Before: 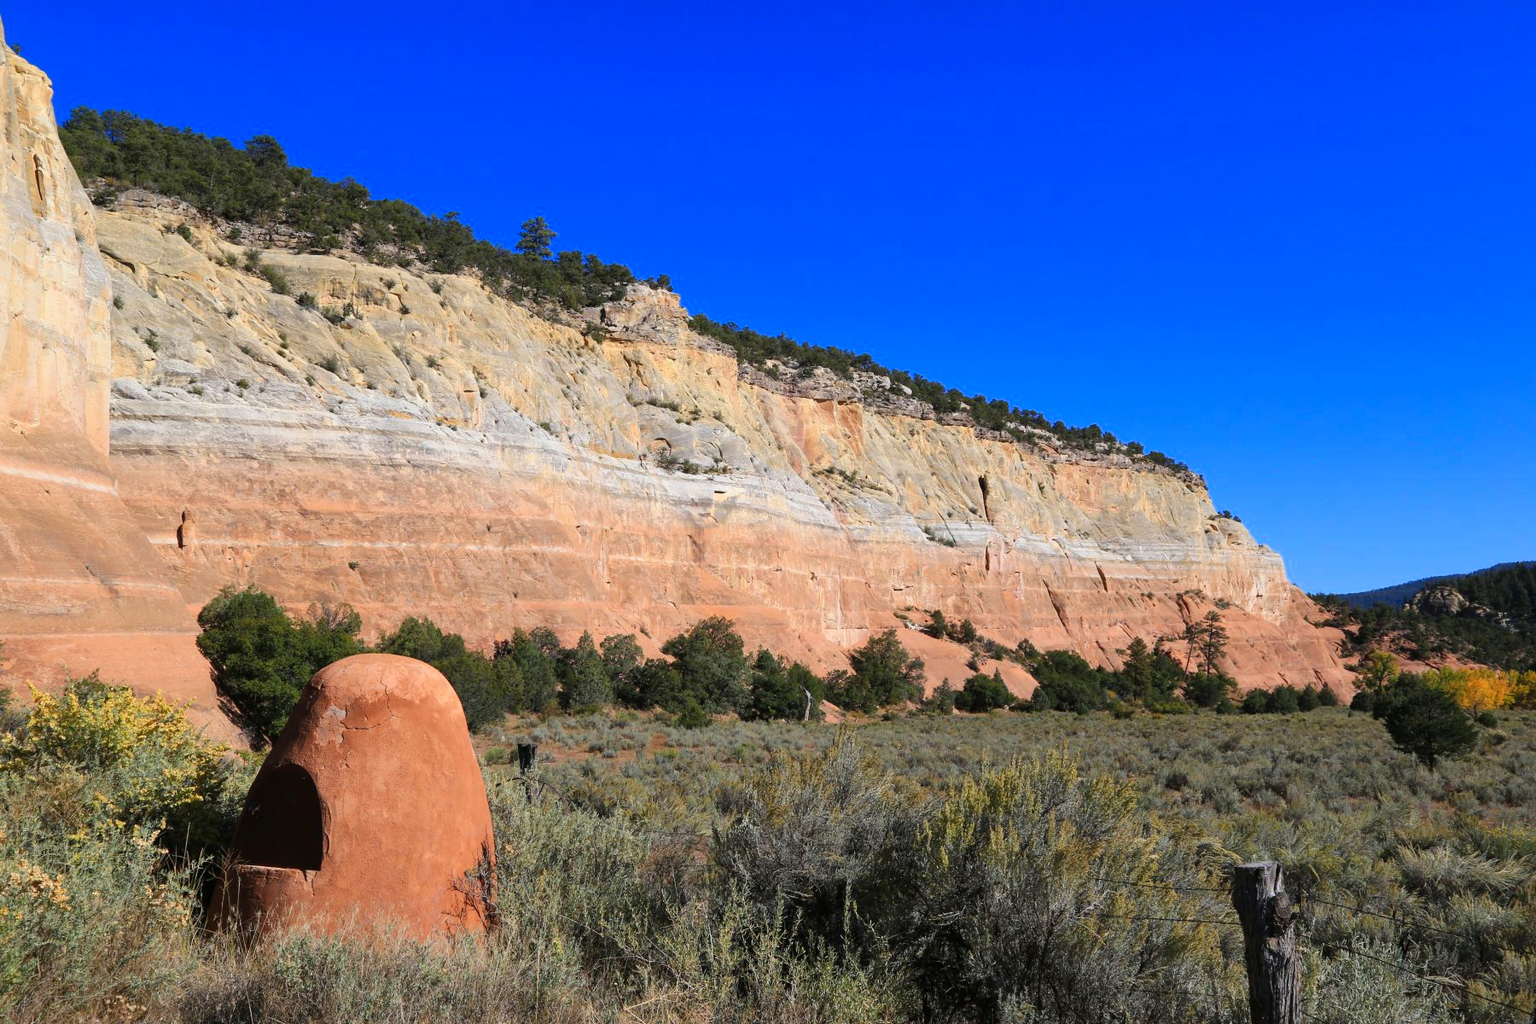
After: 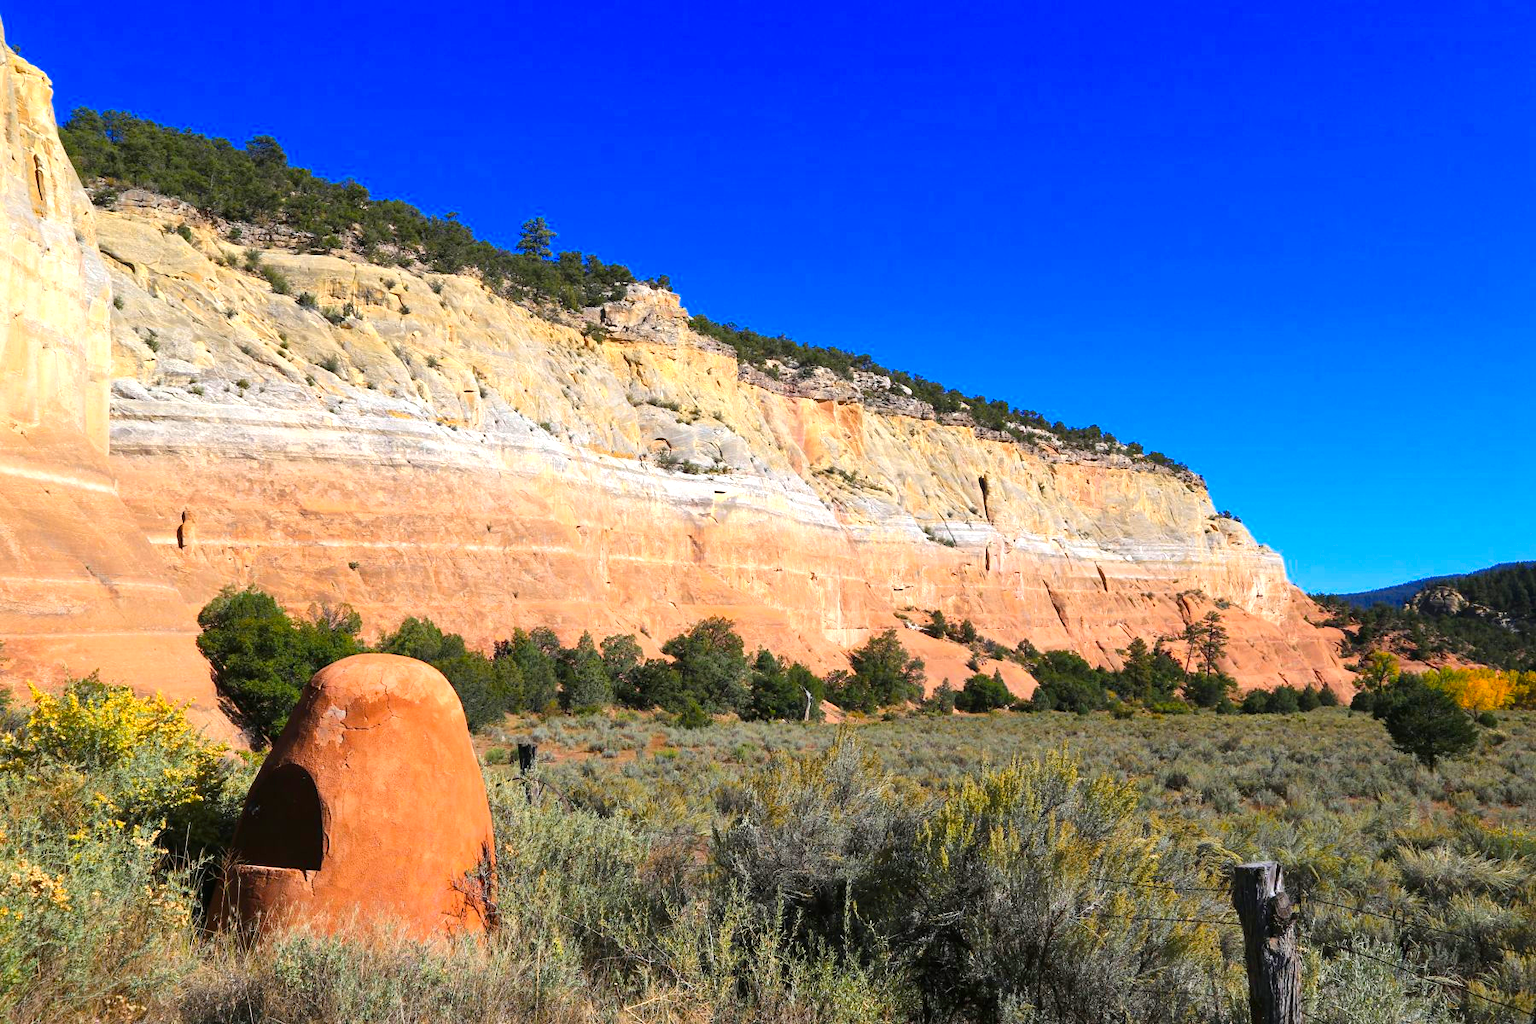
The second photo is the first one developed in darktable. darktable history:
exposure: exposure 0.515 EV, compensate highlight preservation false
color balance rgb: perceptual saturation grading › global saturation 20%, global vibrance 20%
